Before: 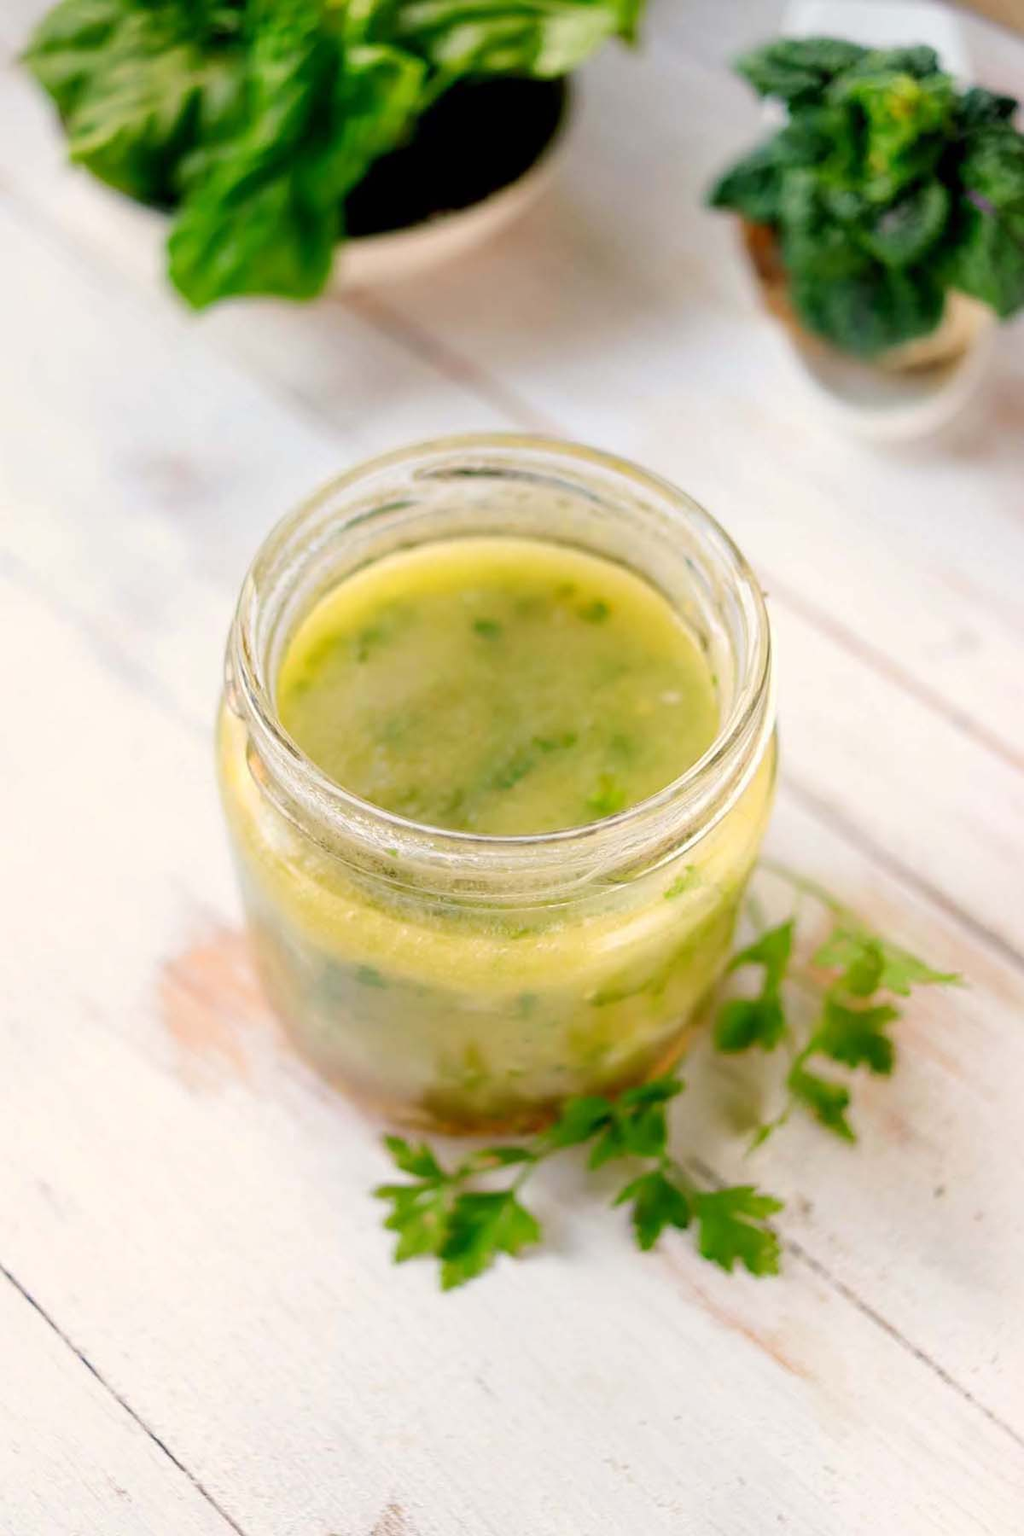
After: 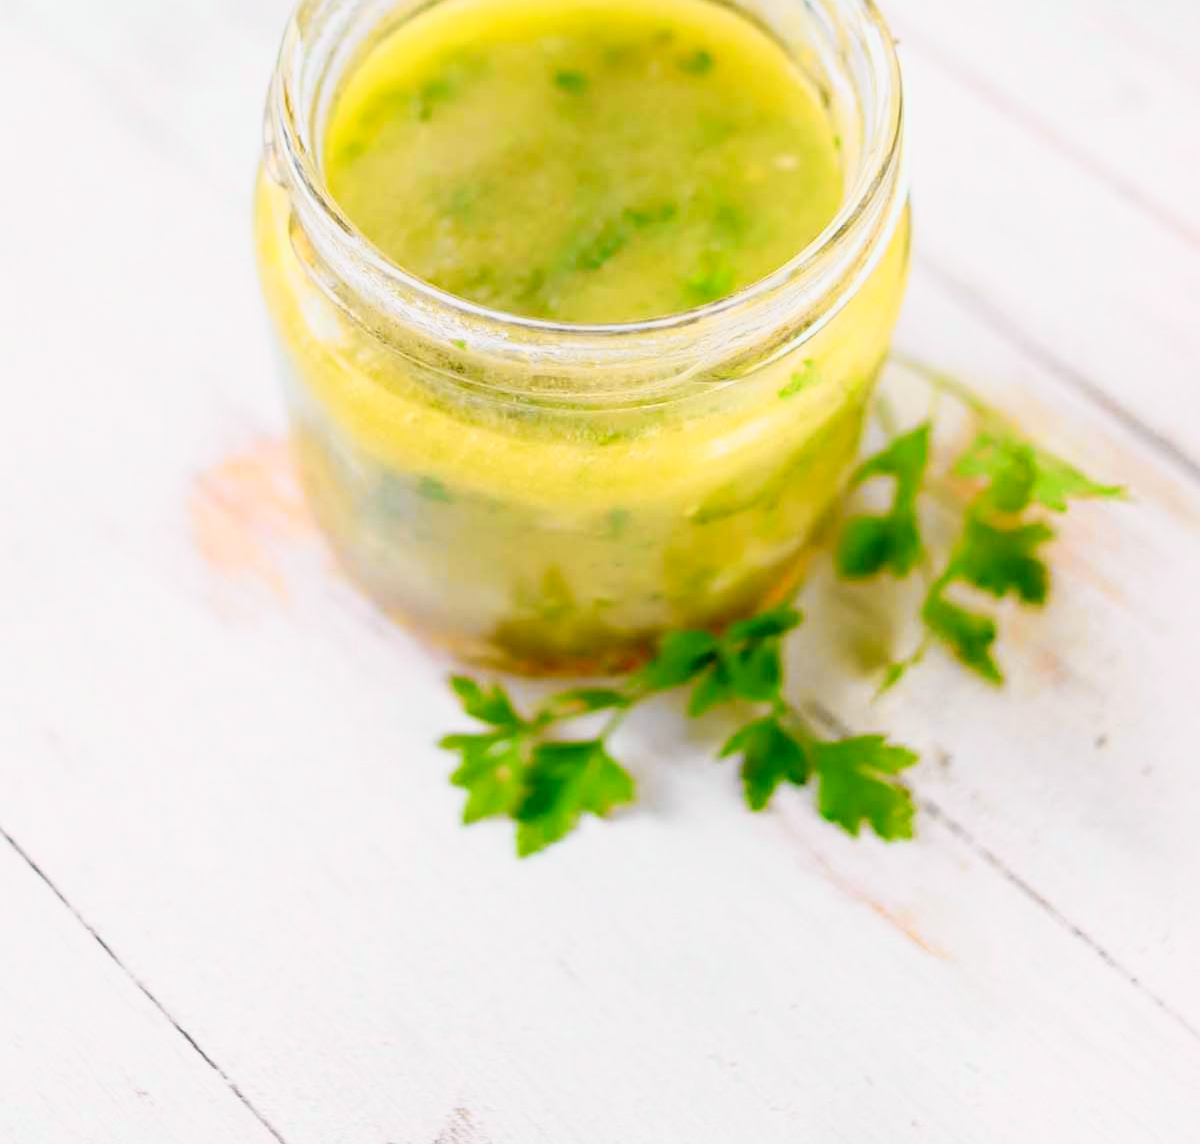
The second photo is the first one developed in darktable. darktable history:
crop and rotate: top 36.435%
shadows and highlights: radius 334.93, shadows 63.48, highlights 6.06, compress 87.7%, highlights color adjustment 39.73%, soften with gaussian
tone curve: curves: ch0 [(0, 0) (0.062, 0.037) (0.142, 0.138) (0.359, 0.419) (0.469, 0.544) (0.634, 0.722) (0.839, 0.909) (0.998, 0.978)]; ch1 [(0, 0) (0.437, 0.408) (0.472, 0.47) (0.502, 0.503) (0.527, 0.523) (0.559, 0.573) (0.608, 0.665) (0.669, 0.748) (0.859, 0.899) (1, 1)]; ch2 [(0, 0) (0.33, 0.301) (0.421, 0.443) (0.473, 0.498) (0.502, 0.5) (0.535, 0.531) (0.575, 0.603) (0.608, 0.667) (1, 1)], color space Lab, independent channels, preserve colors none
tone equalizer: on, module defaults
white balance: red 0.974, blue 1.044
